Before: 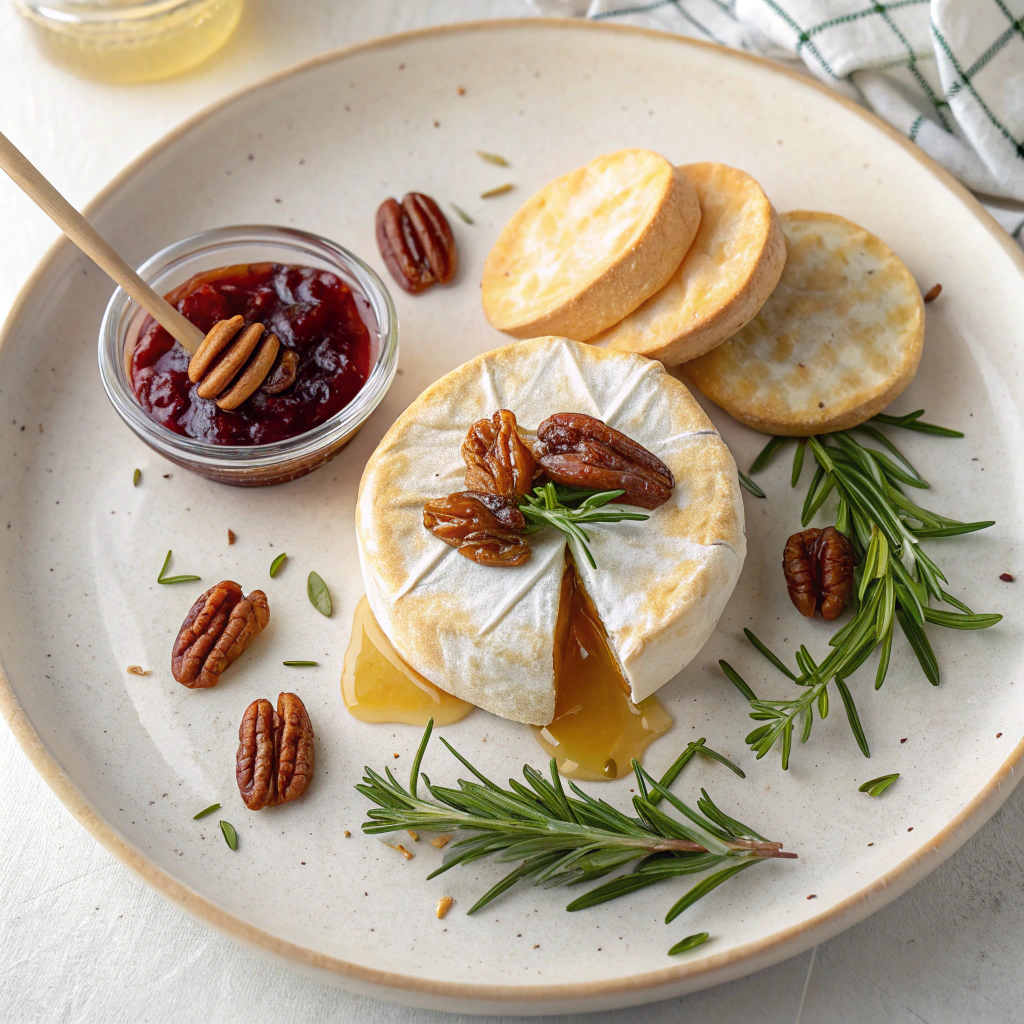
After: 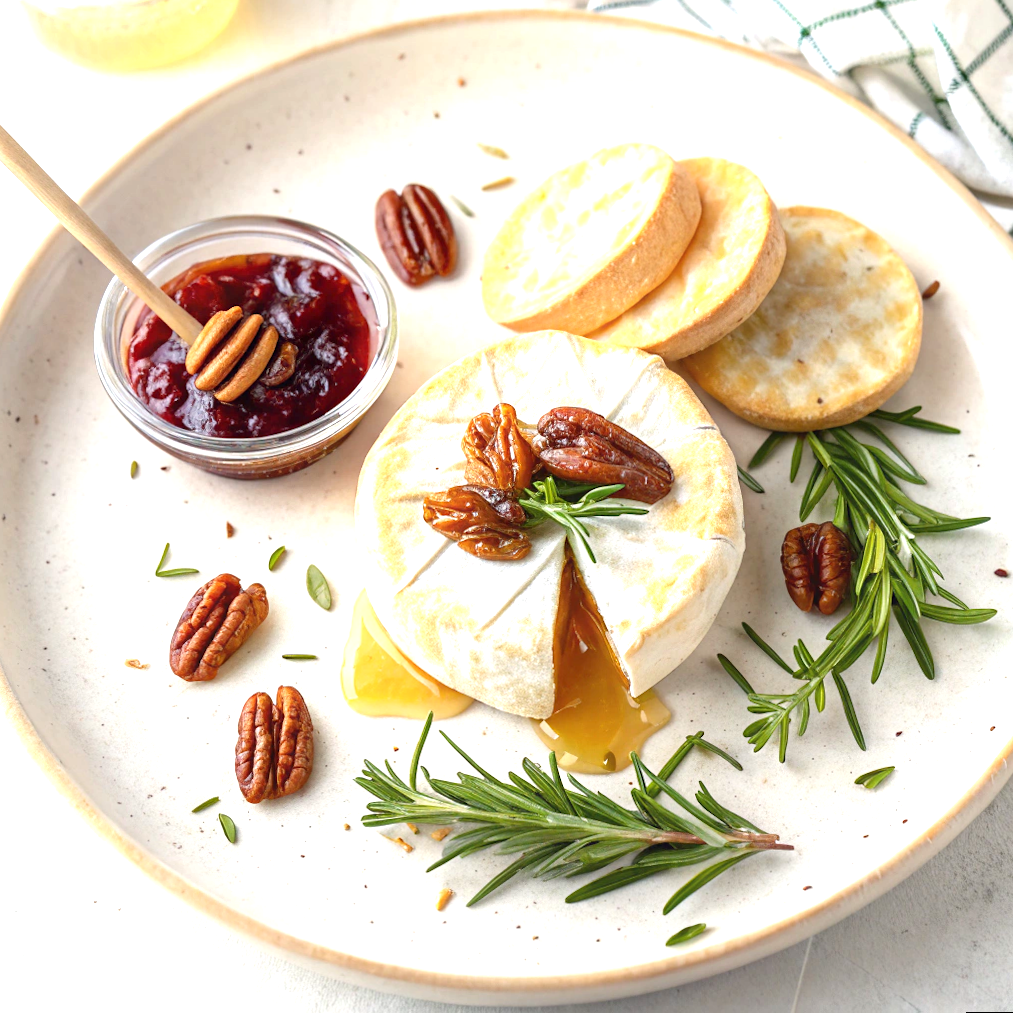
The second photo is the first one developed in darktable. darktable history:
exposure: black level correction 0, exposure 0.95 EV, compensate exposure bias true, compensate highlight preservation false
rotate and perspective: rotation 0.174°, lens shift (vertical) 0.013, lens shift (horizontal) 0.019, shear 0.001, automatic cropping original format, crop left 0.007, crop right 0.991, crop top 0.016, crop bottom 0.997
